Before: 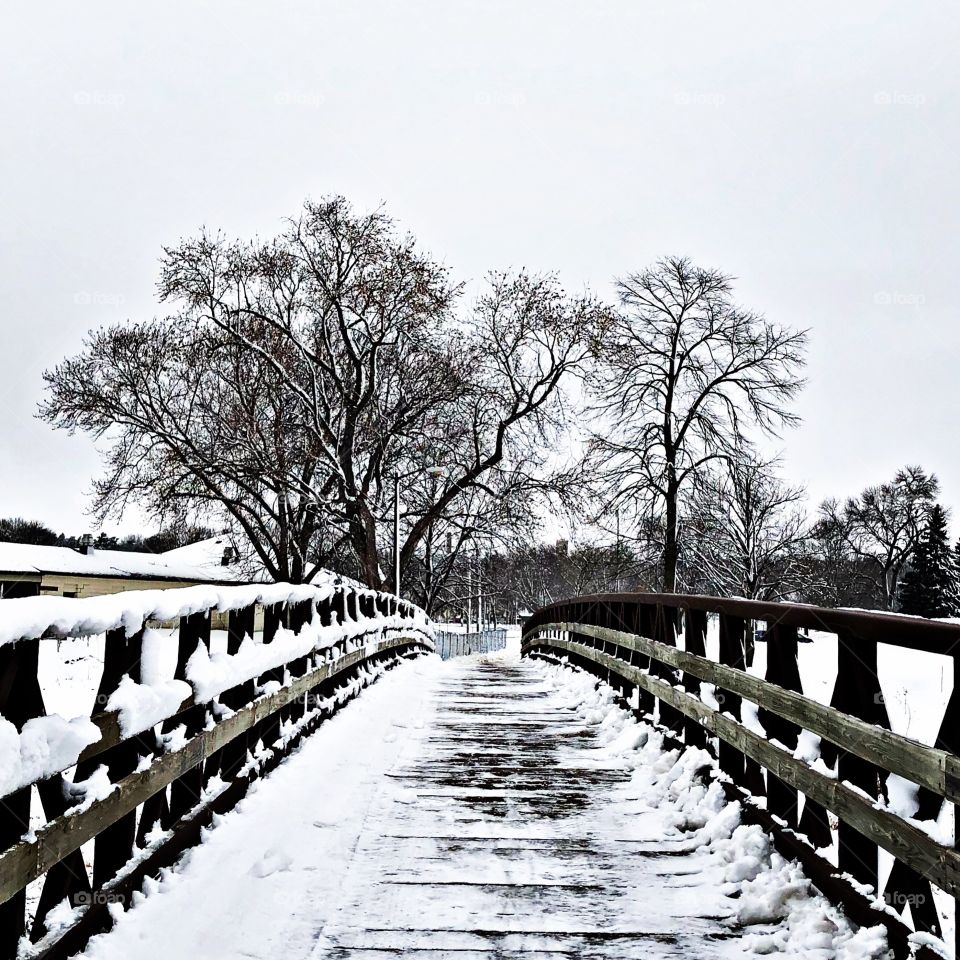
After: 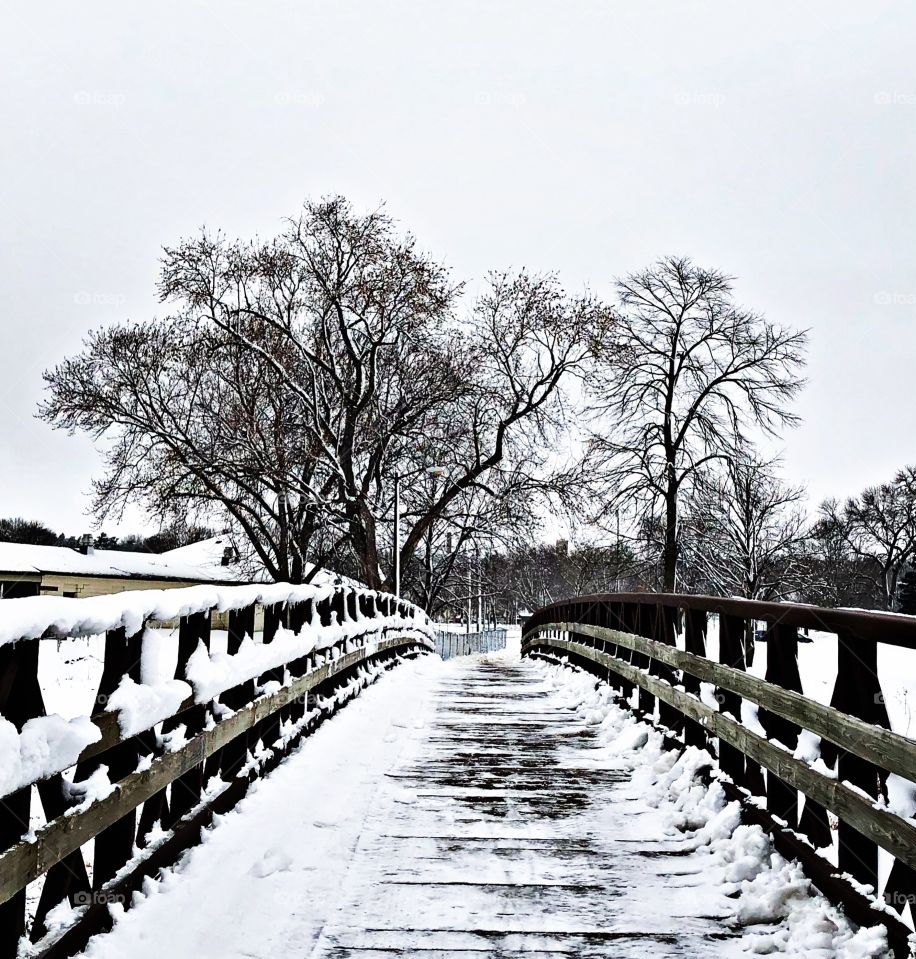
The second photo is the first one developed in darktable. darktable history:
crop: right 4.412%, bottom 0.048%
exposure: black level correction 0, compensate highlight preservation false
